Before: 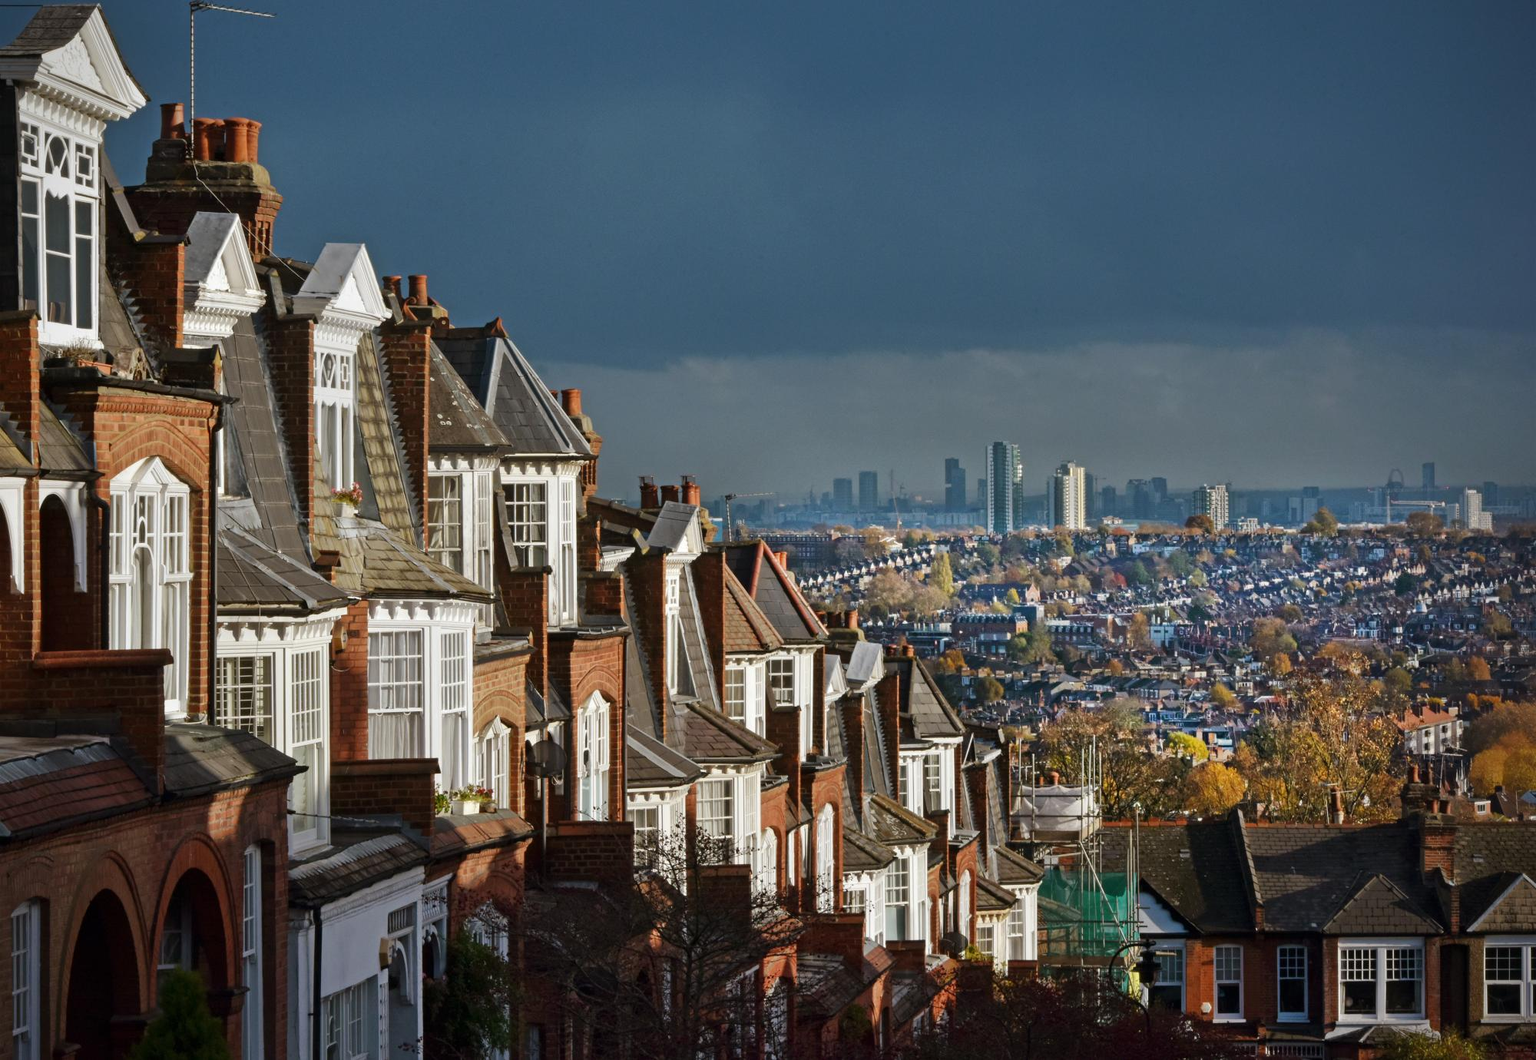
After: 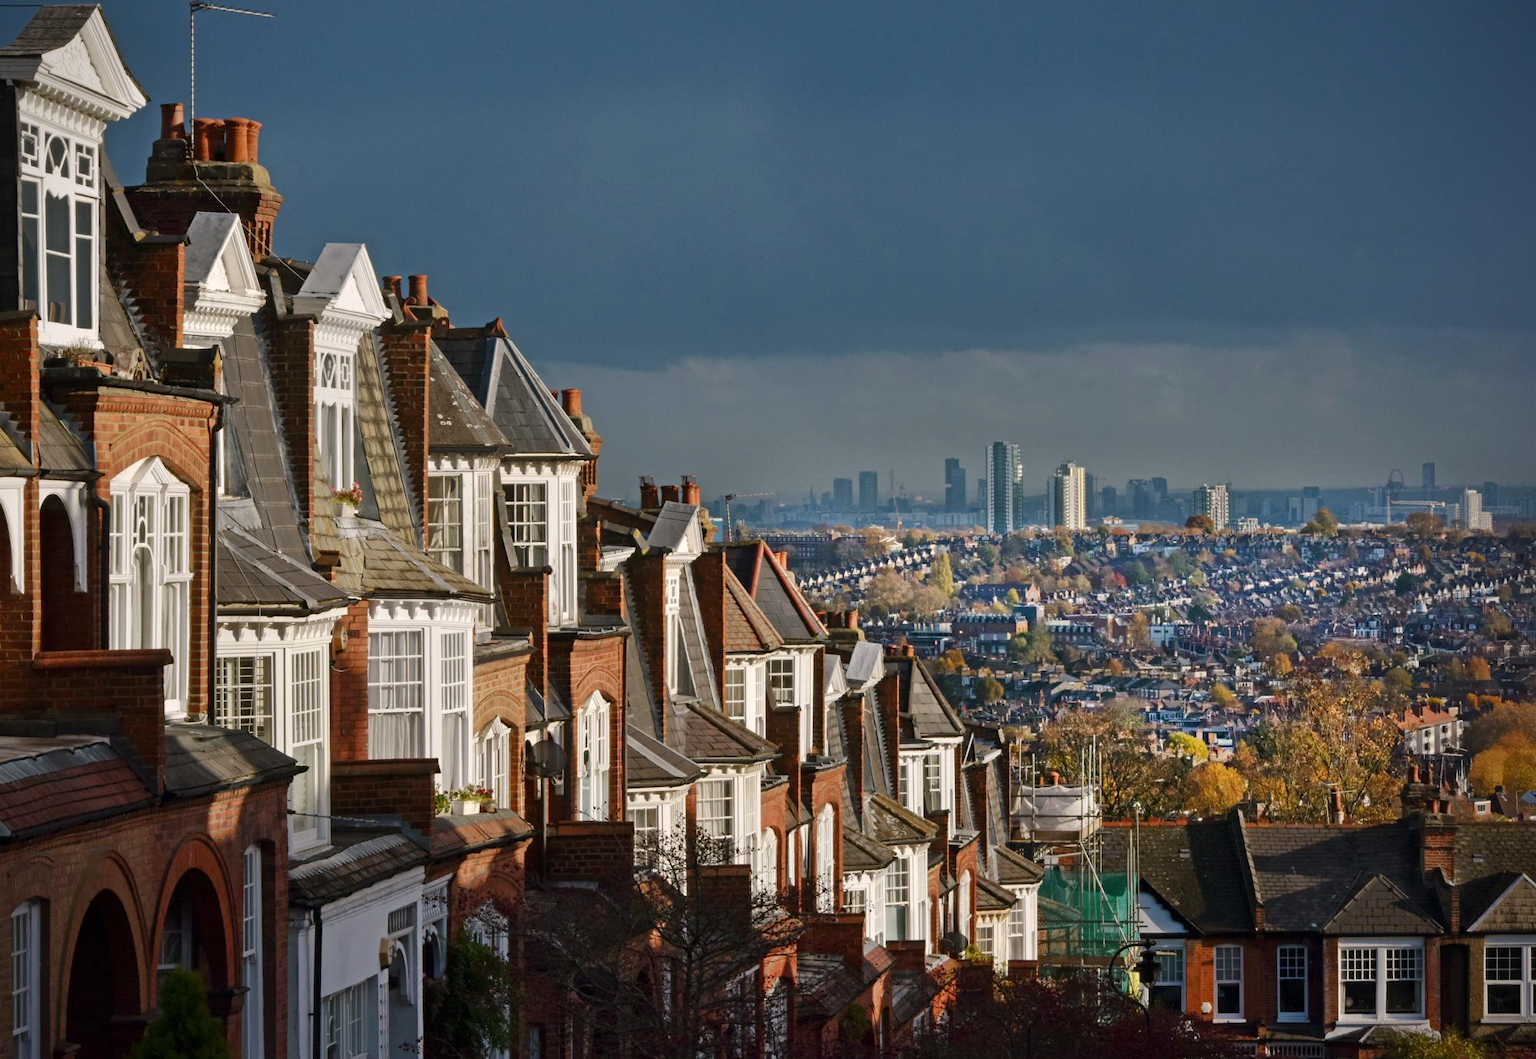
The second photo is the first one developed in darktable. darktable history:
color balance rgb: highlights gain › chroma 1.343%, highlights gain › hue 56.64°, linear chroma grading › shadows -2.265%, linear chroma grading › highlights -14.318%, linear chroma grading › global chroma -9.484%, linear chroma grading › mid-tones -9.55%, perceptual saturation grading › global saturation 25.05%, perceptual brilliance grading › global brilliance 2.914%, perceptual brilliance grading › highlights -3.237%, perceptual brilliance grading › shadows 3.785%
